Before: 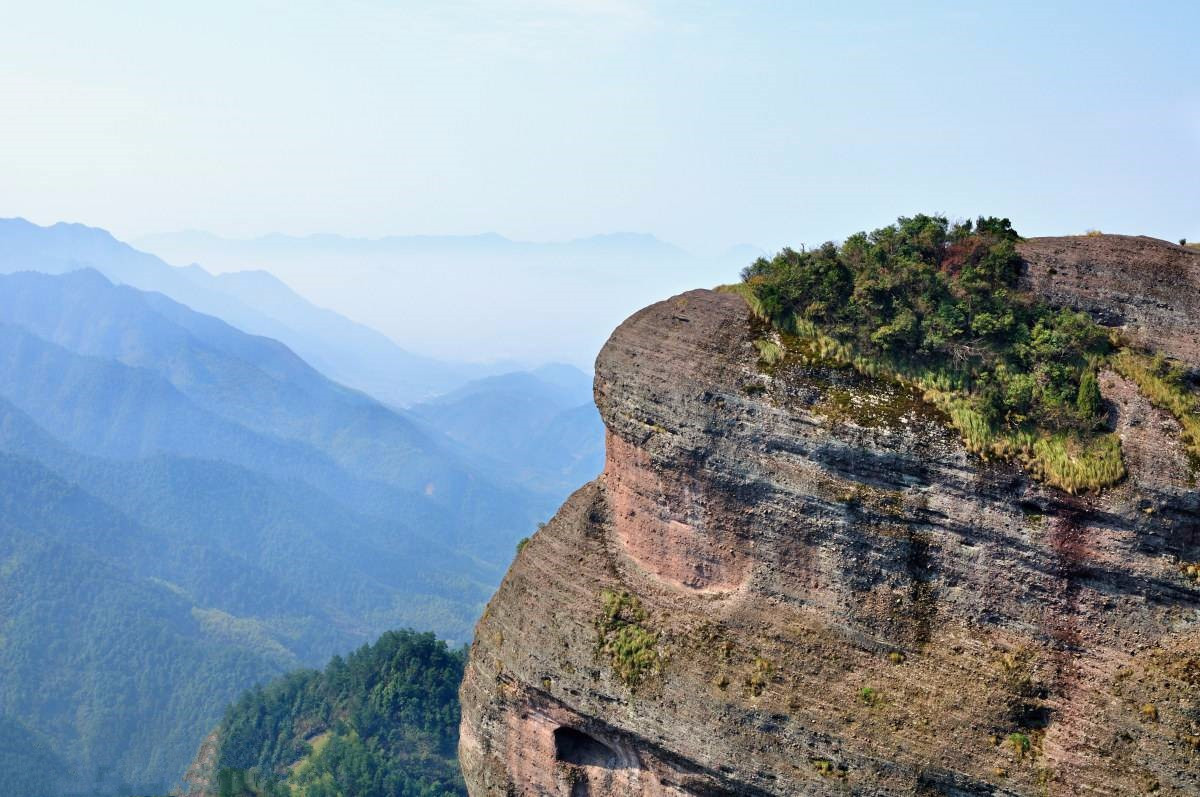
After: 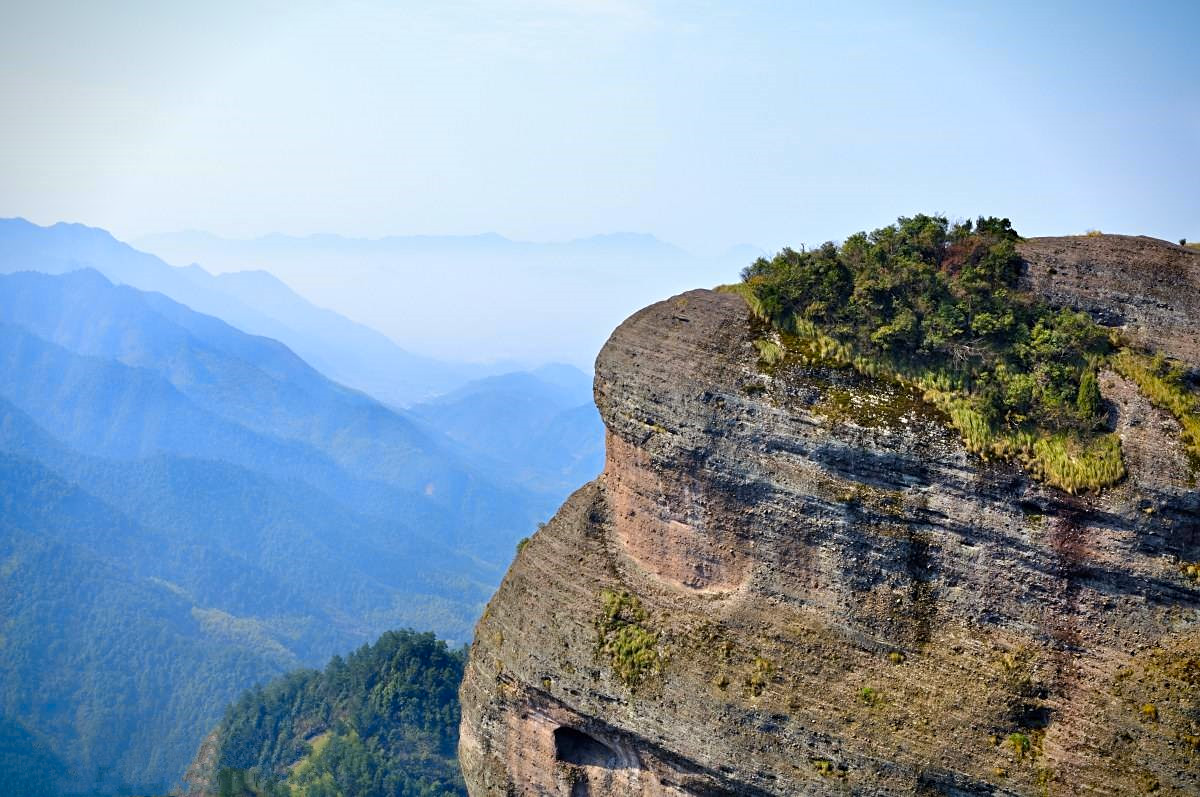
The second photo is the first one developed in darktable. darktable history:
vignetting: fall-off start 88.53%, fall-off radius 44.2%, saturation 0.376, width/height ratio 1.161
sharpen: amount 0.2
white balance: red 0.986, blue 1.01
color contrast: green-magenta contrast 0.85, blue-yellow contrast 1.25, unbound 0
